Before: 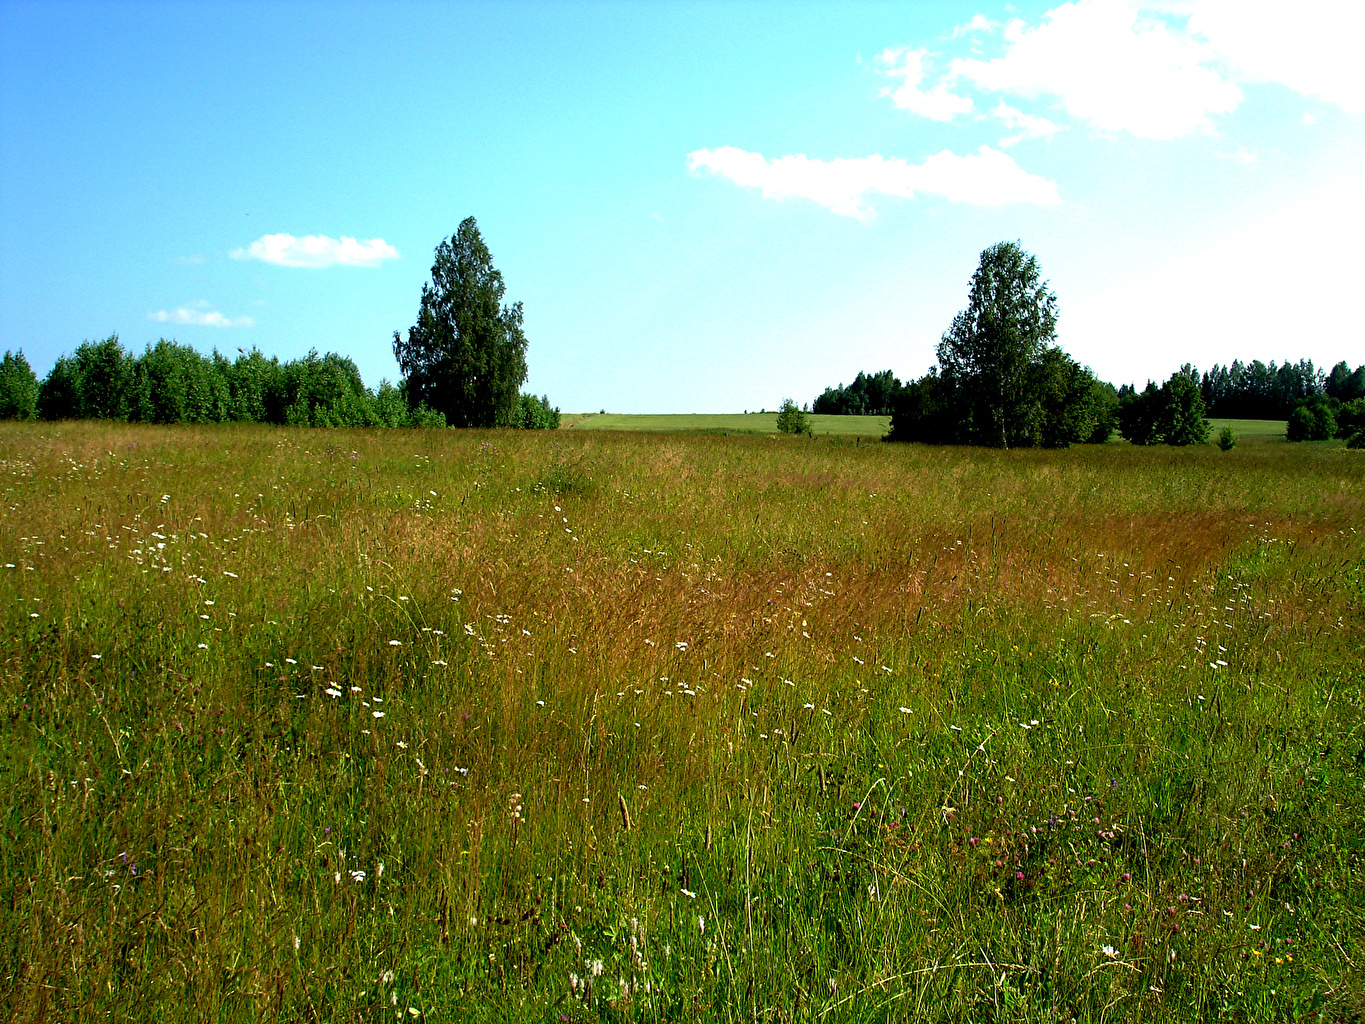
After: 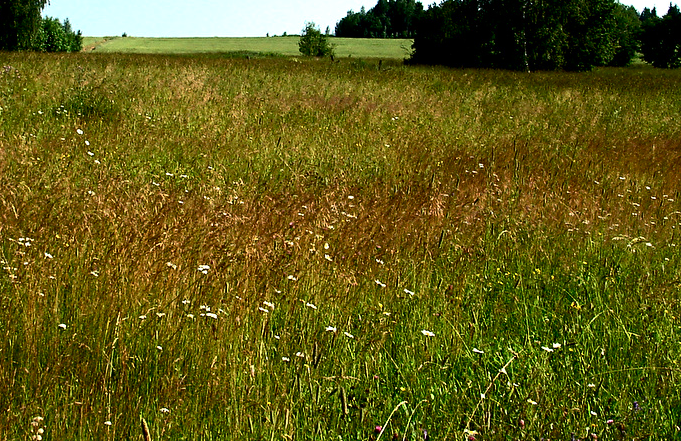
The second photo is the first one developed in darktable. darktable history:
levels: mode automatic, levels [0.036, 0.364, 0.827]
crop: left 35.035%, top 36.87%, right 15.054%, bottom 20.033%
contrast brightness saturation: contrast 0.276
